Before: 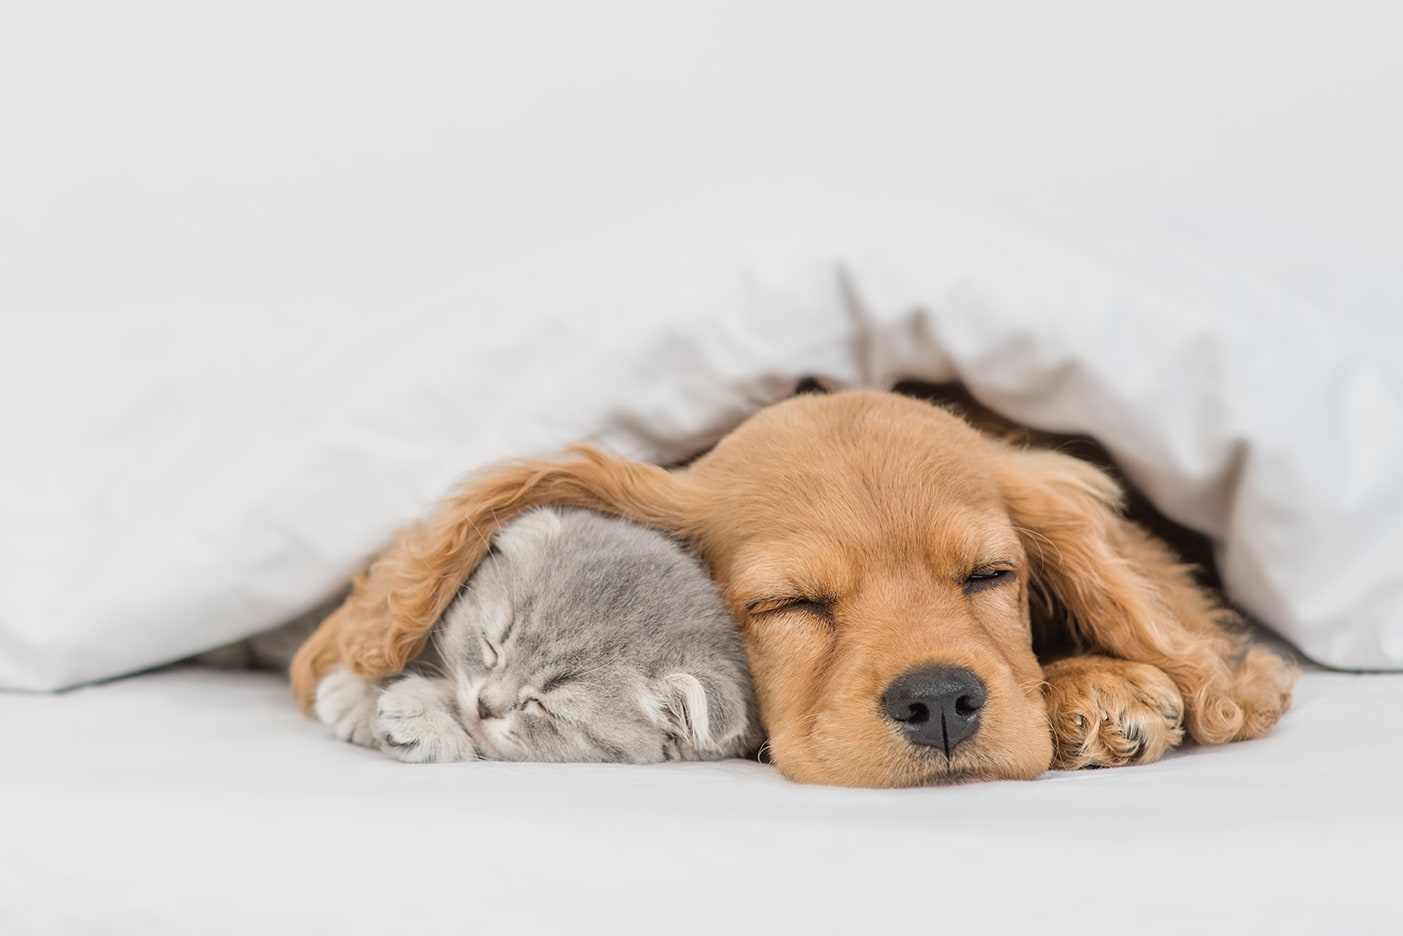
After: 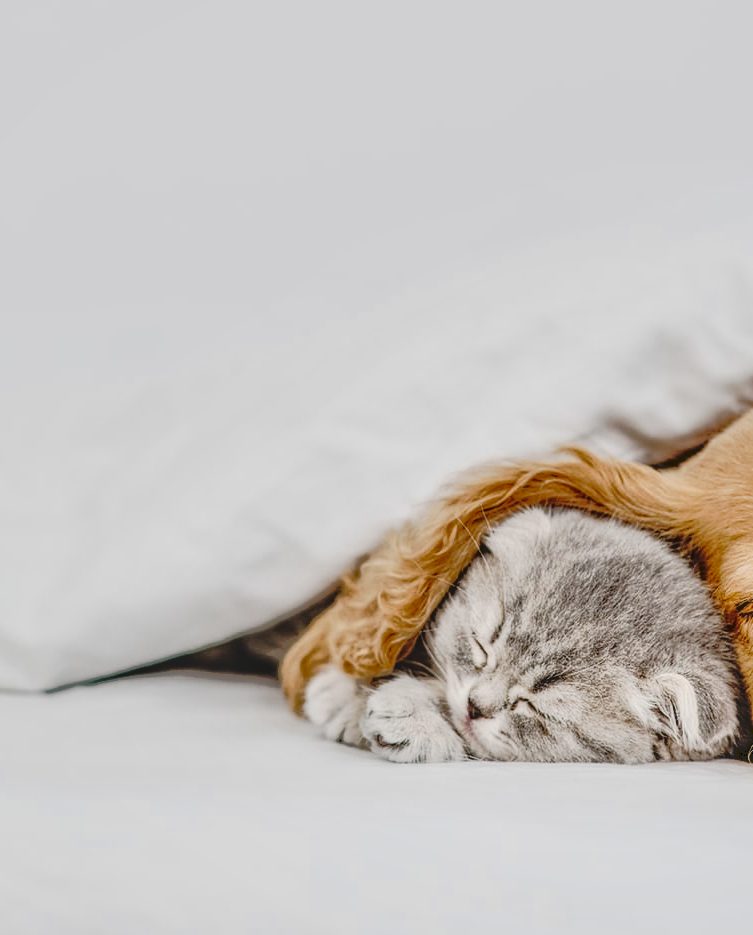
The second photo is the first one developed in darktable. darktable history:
filmic rgb: black relative exposure -7.65 EV, white relative exposure 4.56 EV, hardness 3.61, add noise in highlights 0, preserve chrominance max RGB, color science v3 (2019), use custom middle-gray values true, contrast in highlights soft, enable highlight reconstruction true
crop: left 0.728%, right 45.579%, bottom 0.087%
contrast brightness saturation: contrast 0.403, brightness 0.053, saturation 0.249
shadows and highlights: shadows 39.66, highlights -59.84
tone curve: curves: ch0 [(0, 0) (0.003, 0.14) (0.011, 0.141) (0.025, 0.141) (0.044, 0.142) (0.069, 0.146) (0.1, 0.151) (0.136, 0.16) (0.177, 0.182) (0.224, 0.214) (0.277, 0.272) (0.335, 0.35) (0.399, 0.453) (0.468, 0.548) (0.543, 0.634) (0.623, 0.715) (0.709, 0.778) (0.801, 0.848) (0.898, 0.902) (1, 1)], preserve colors none
local contrast: highlights 100%, shadows 101%, detail 200%, midtone range 0.2
haze removal: compatibility mode true, adaptive false
